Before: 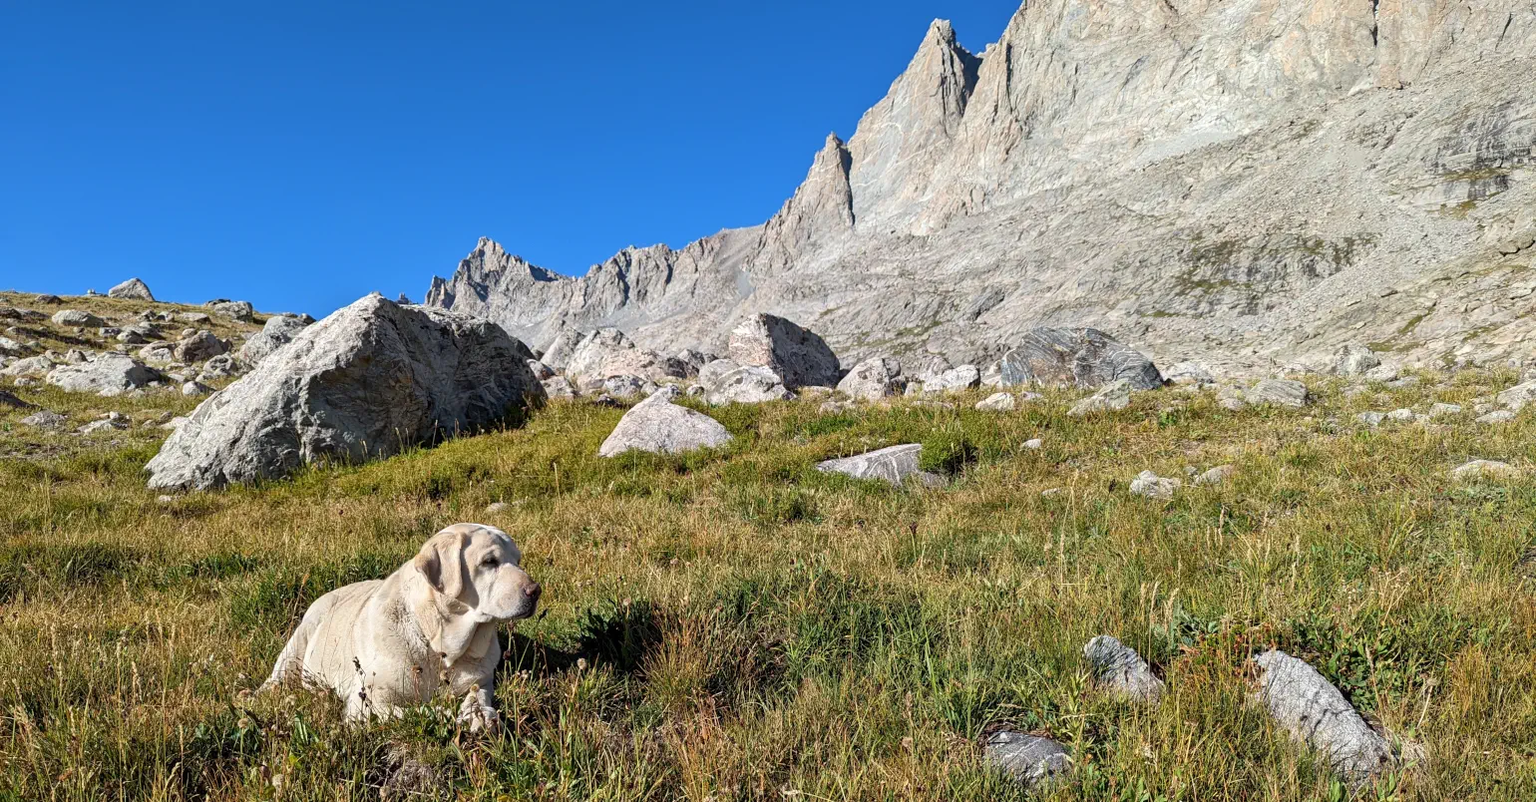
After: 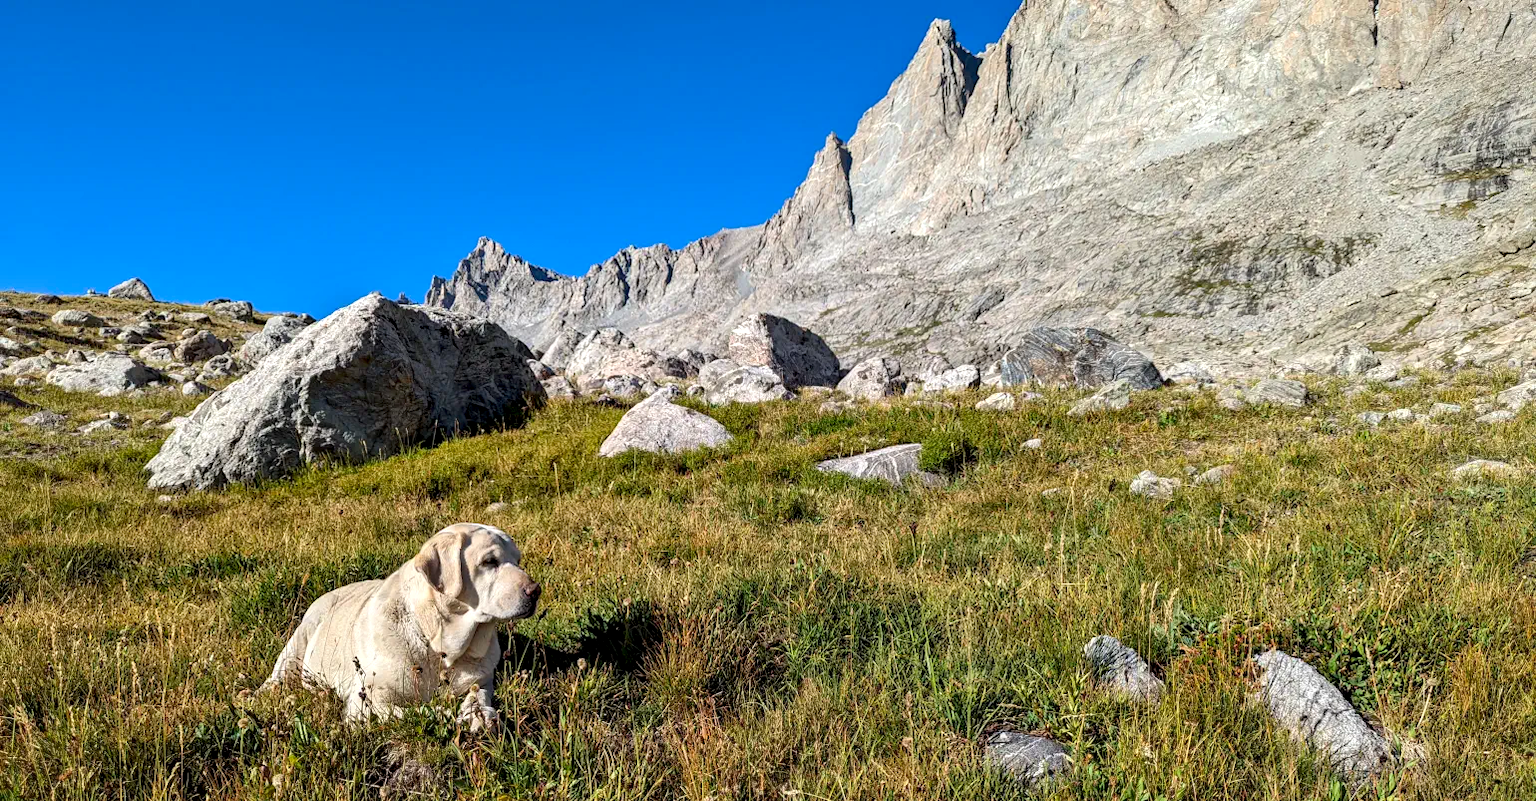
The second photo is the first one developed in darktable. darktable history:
local contrast: highlights 27%, shadows 76%, midtone range 0.747
contrast brightness saturation: saturation 0.183
